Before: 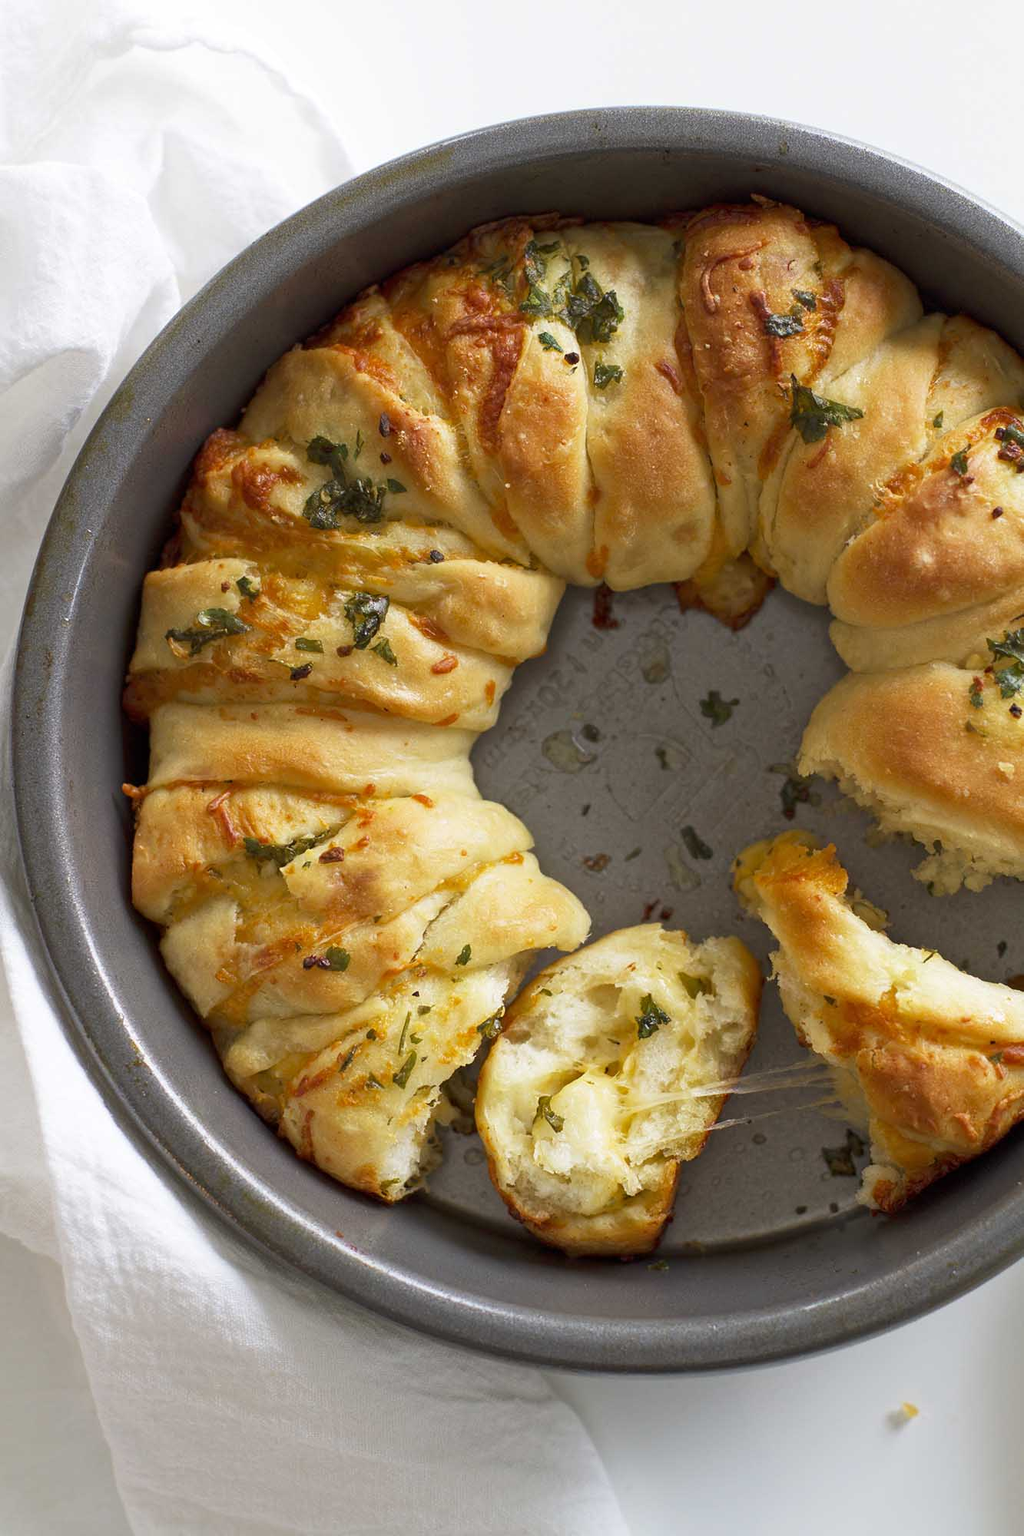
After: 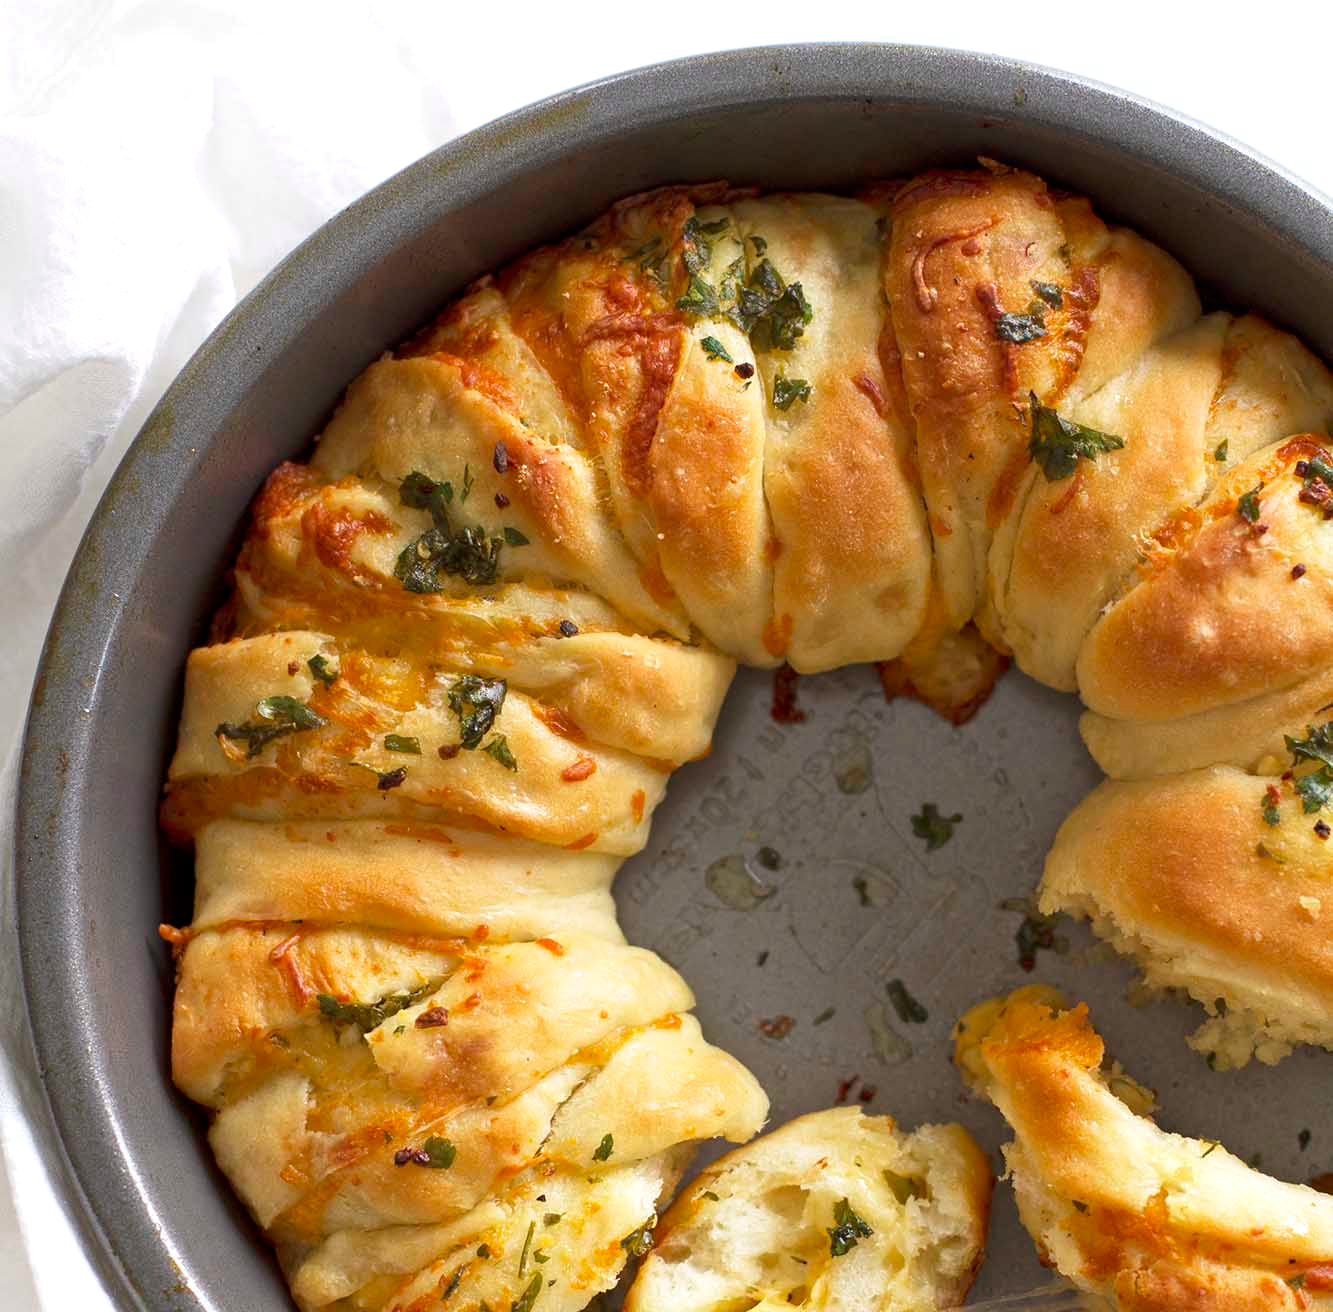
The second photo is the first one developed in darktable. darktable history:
crop and rotate: top 4.848%, bottom 29.503%
exposure: exposure 0.2 EV, compensate highlight preservation false
